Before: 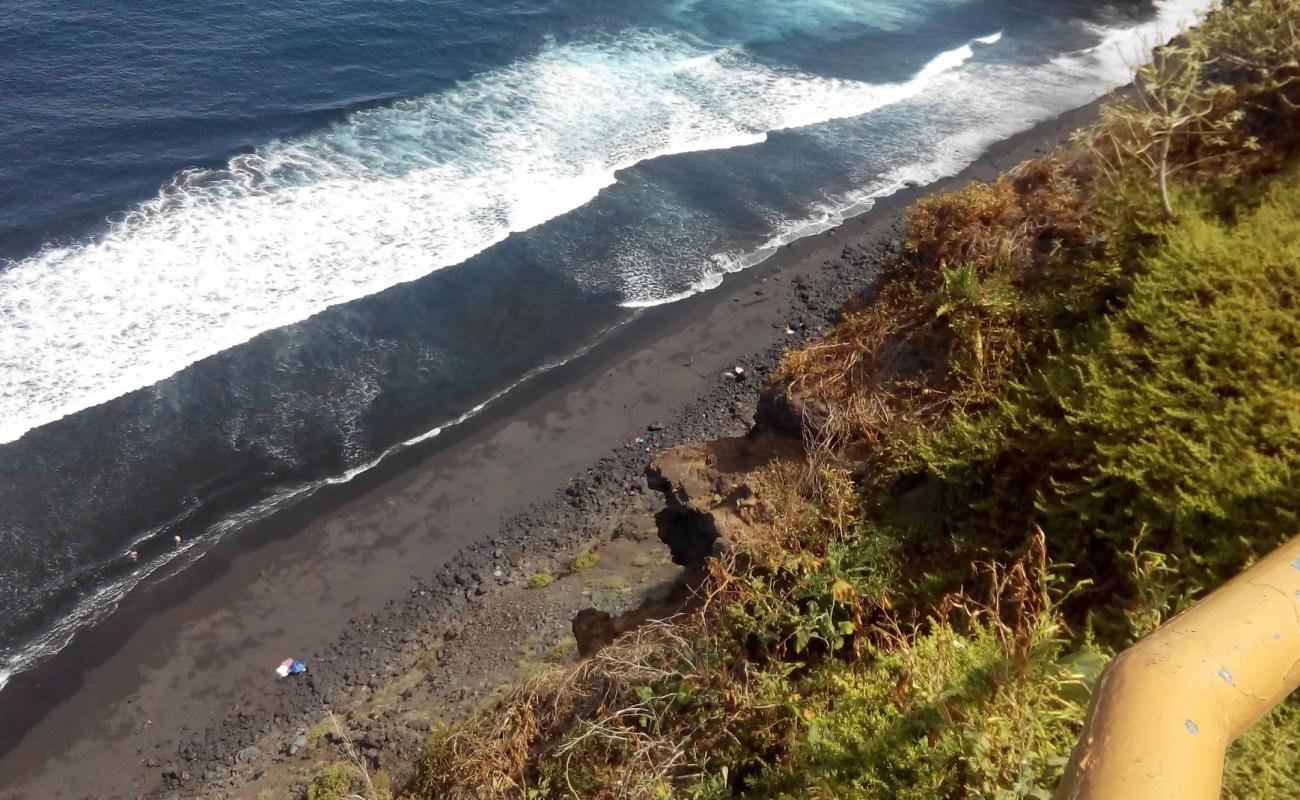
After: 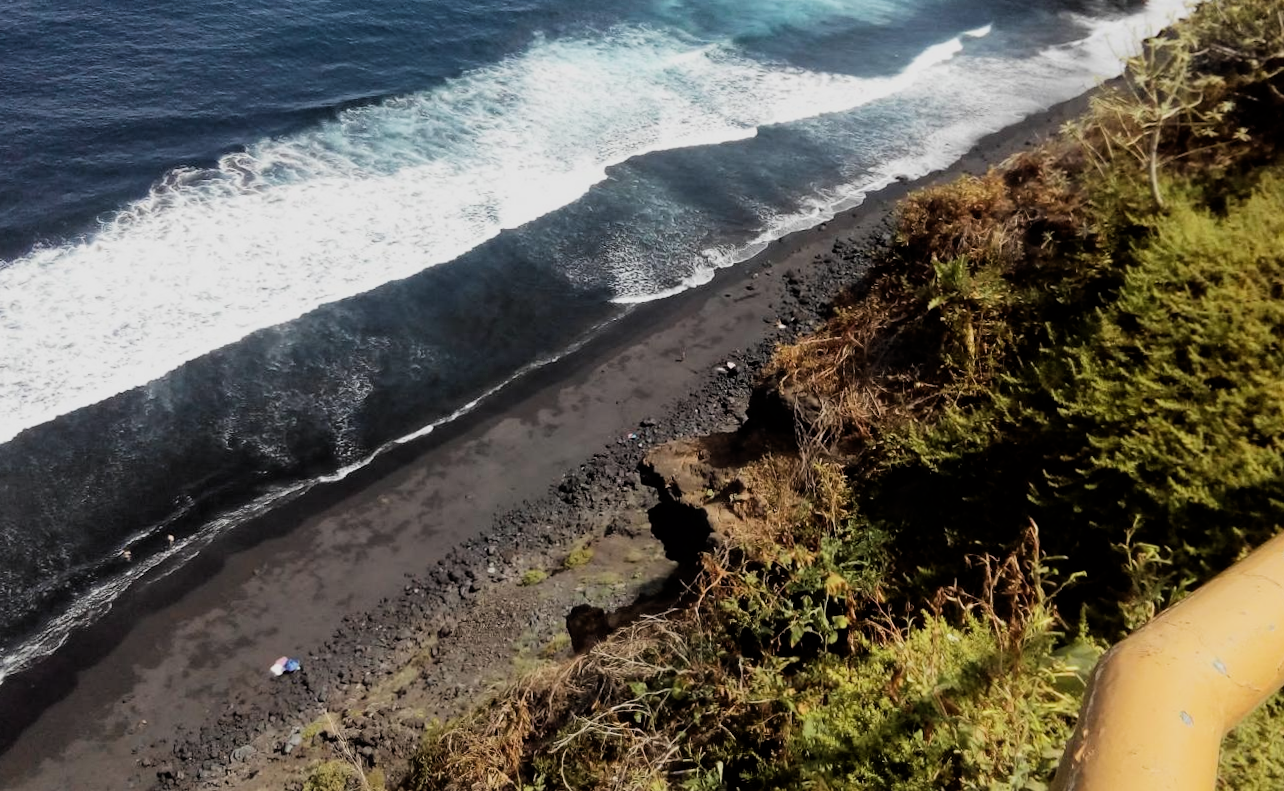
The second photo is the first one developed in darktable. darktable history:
filmic rgb: black relative exposure -5 EV, hardness 2.88, contrast 1.3
rotate and perspective: rotation -0.45°, automatic cropping original format, crop left 0.008, crop right 0.992, crop top 0.012, crop bottom 0.988
